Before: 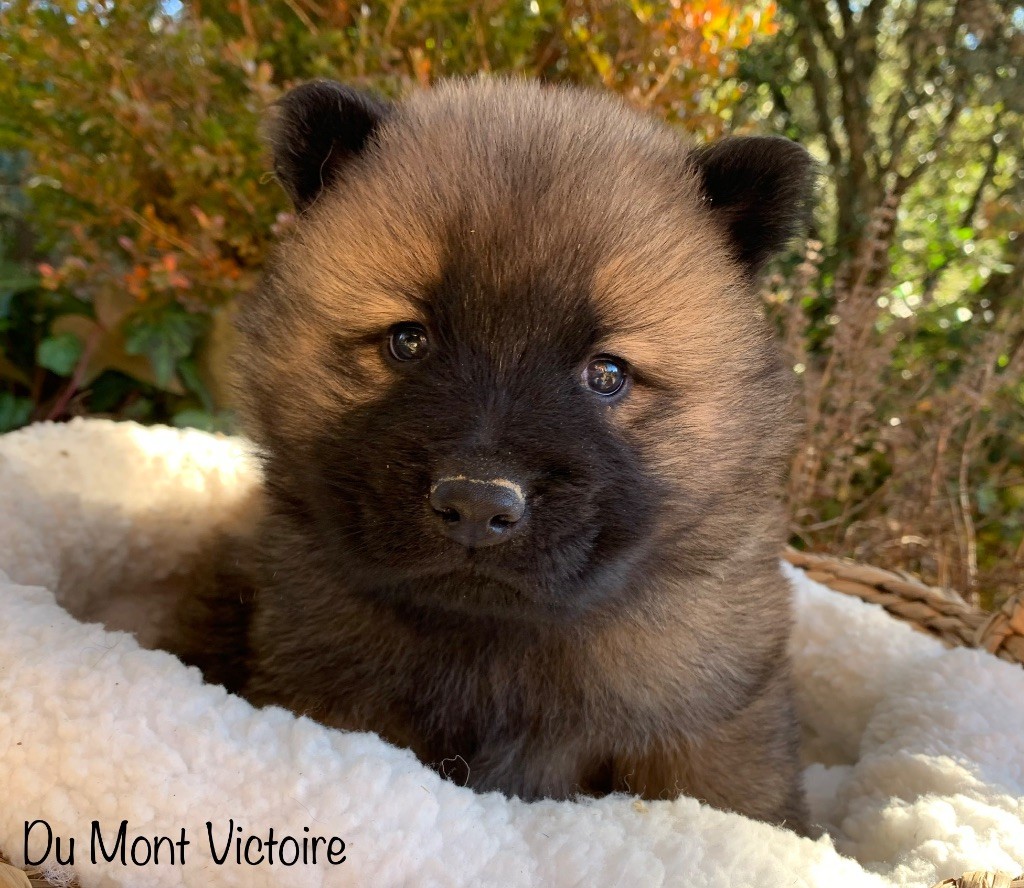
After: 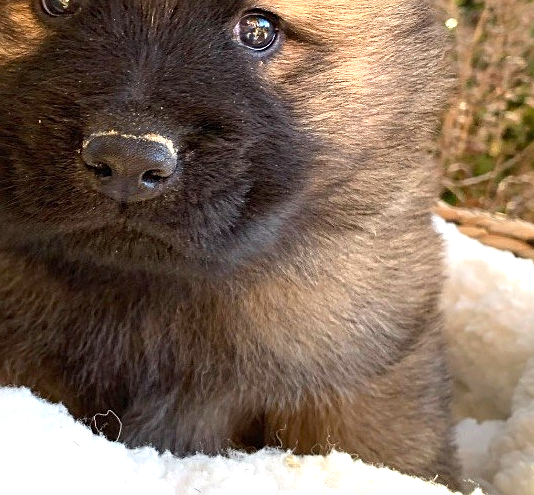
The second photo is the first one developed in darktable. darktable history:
exposure: black level correction 0, exposure 1 EV, compensate highlight preservation false
crop: left 34.052%, top 38.852%, right 13.795%, bottom 5.361%
sharpen: on, module defaults
